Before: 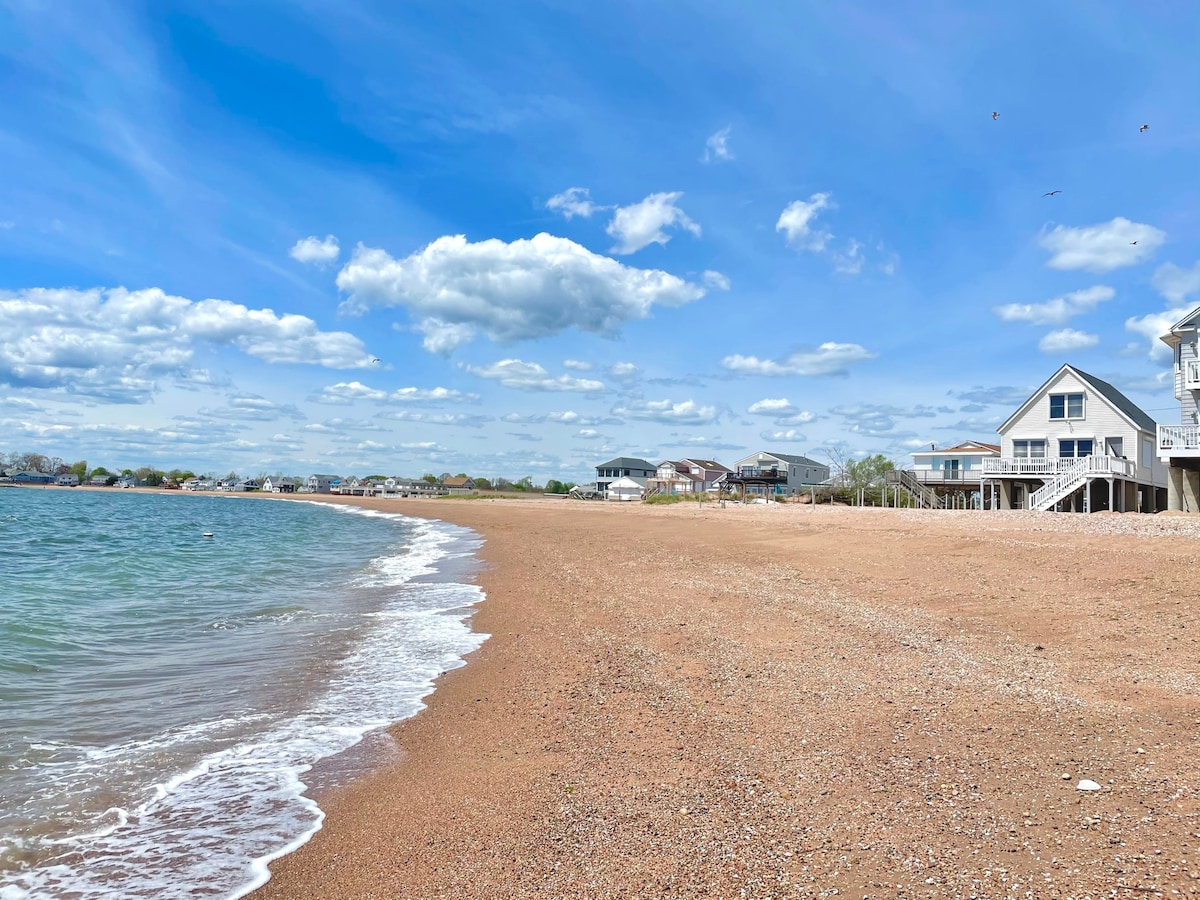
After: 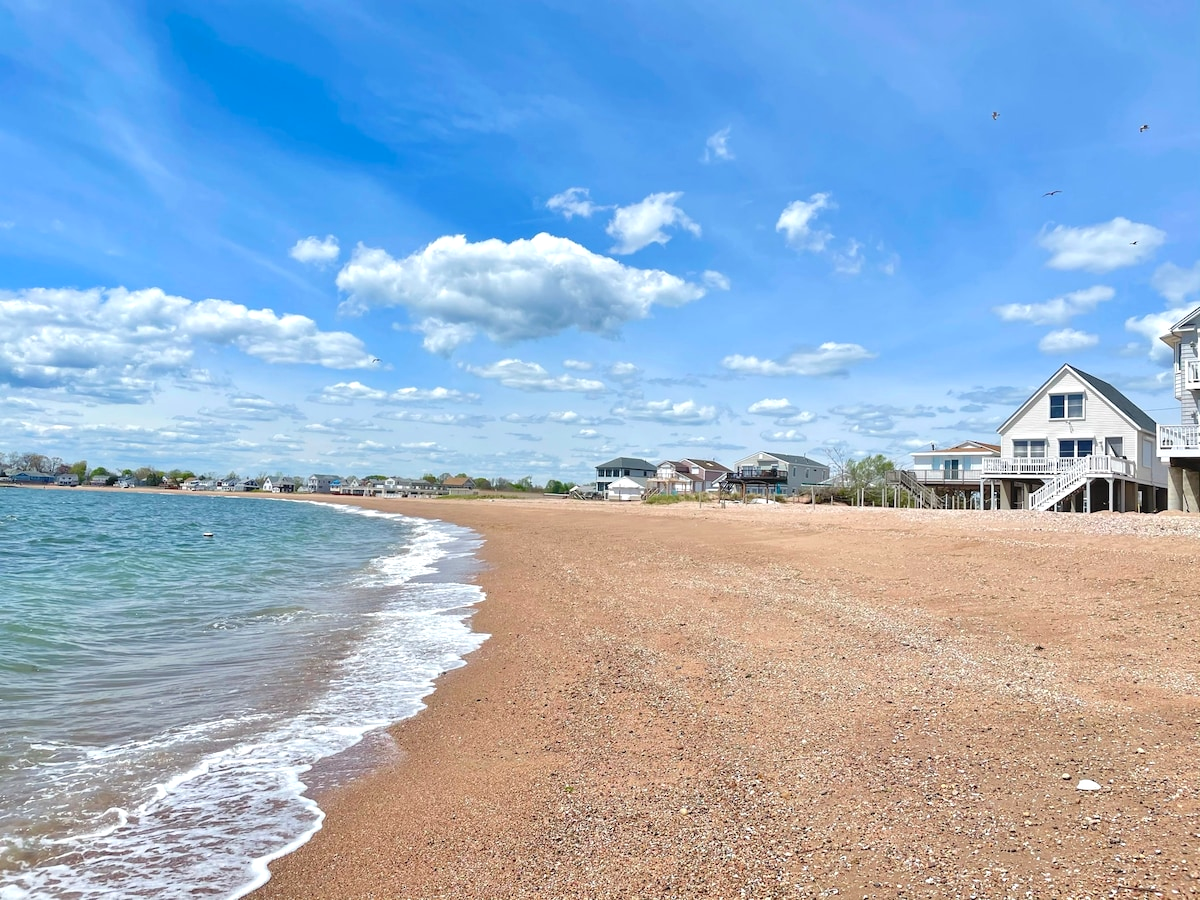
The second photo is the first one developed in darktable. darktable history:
exposure: black level correction 0.001, exposure 0.14 EV, compensate exposure bias true, compensate highlight preservation false
